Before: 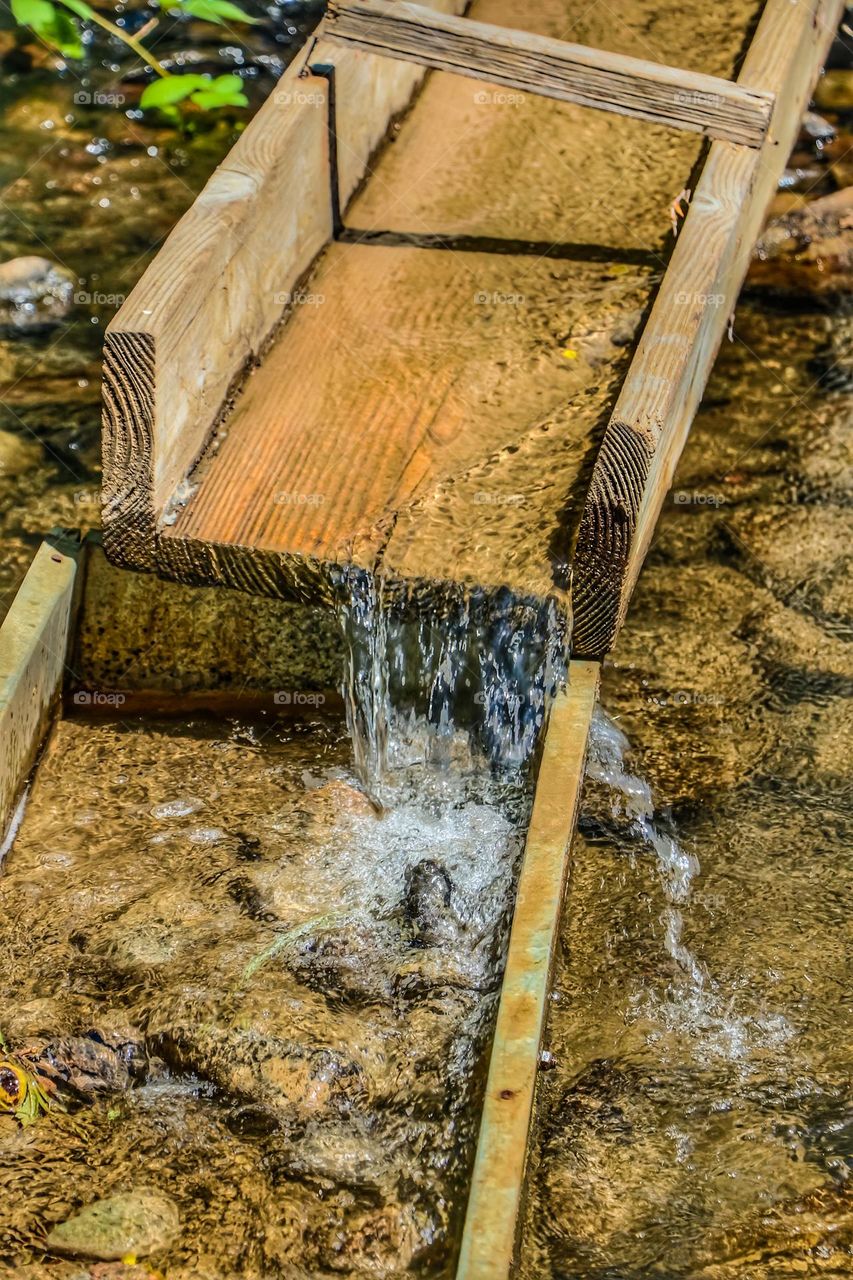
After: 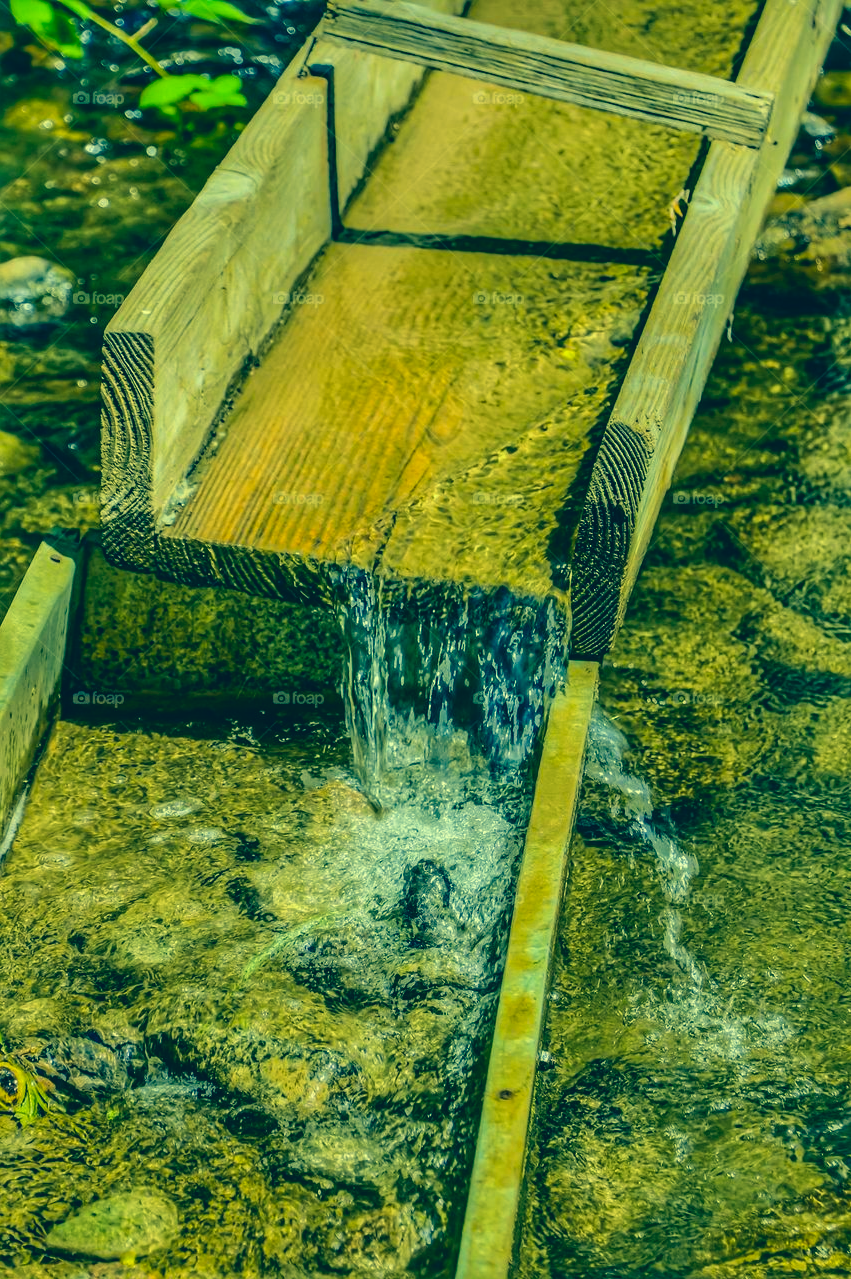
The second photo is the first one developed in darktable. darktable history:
color correction: highlights a* -15.9, highlights b* 39.71, shadows a* -39.68, shadows b* -25.72
crop and rotate: left 0.144%, bottom 0.001%
